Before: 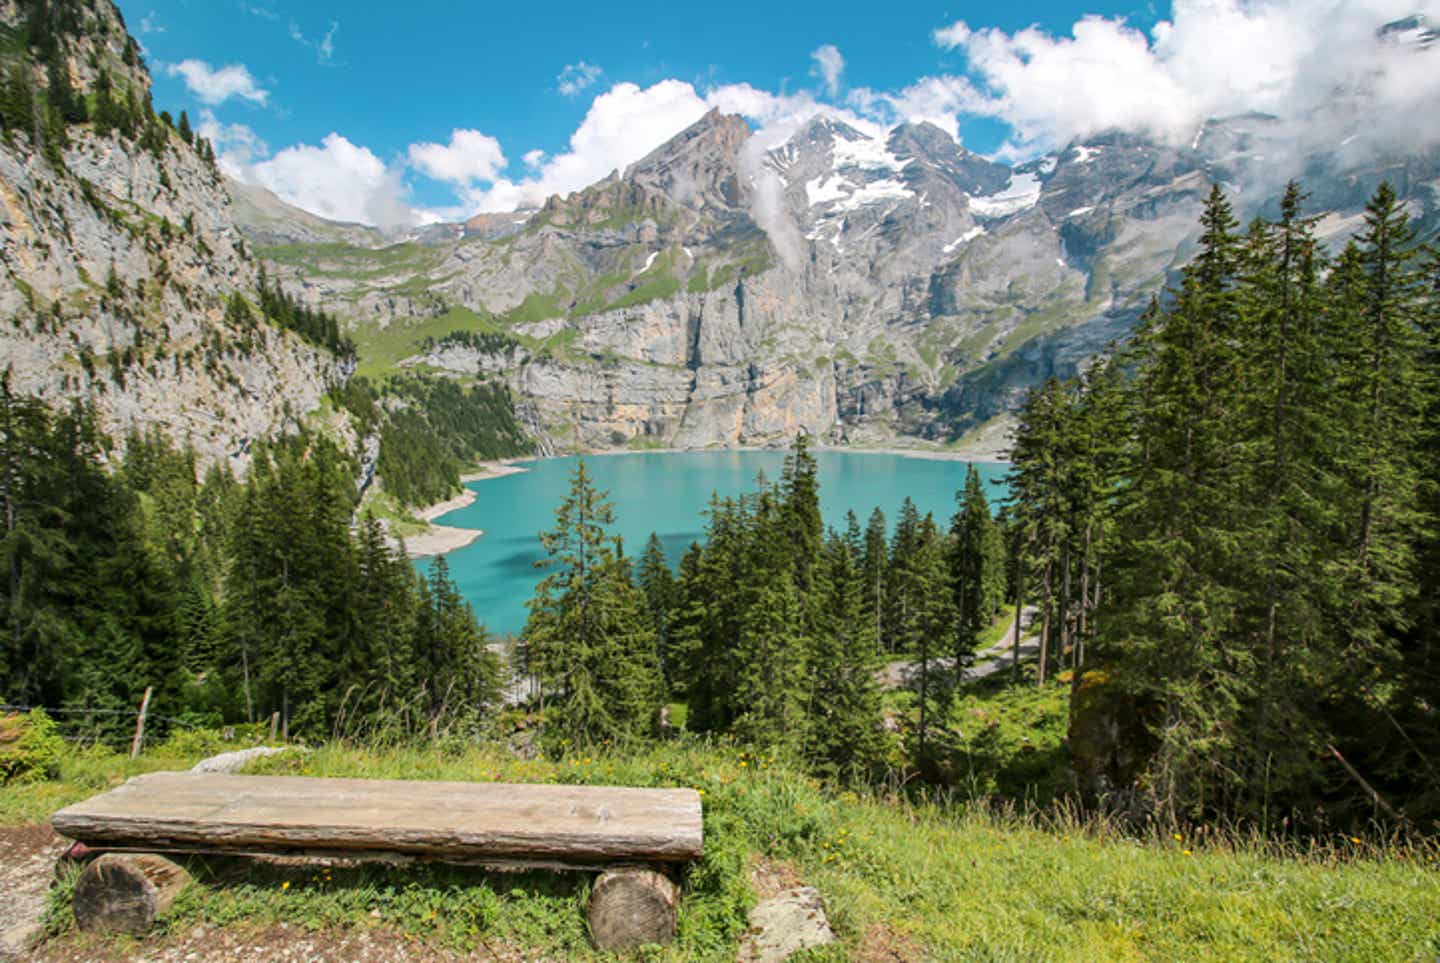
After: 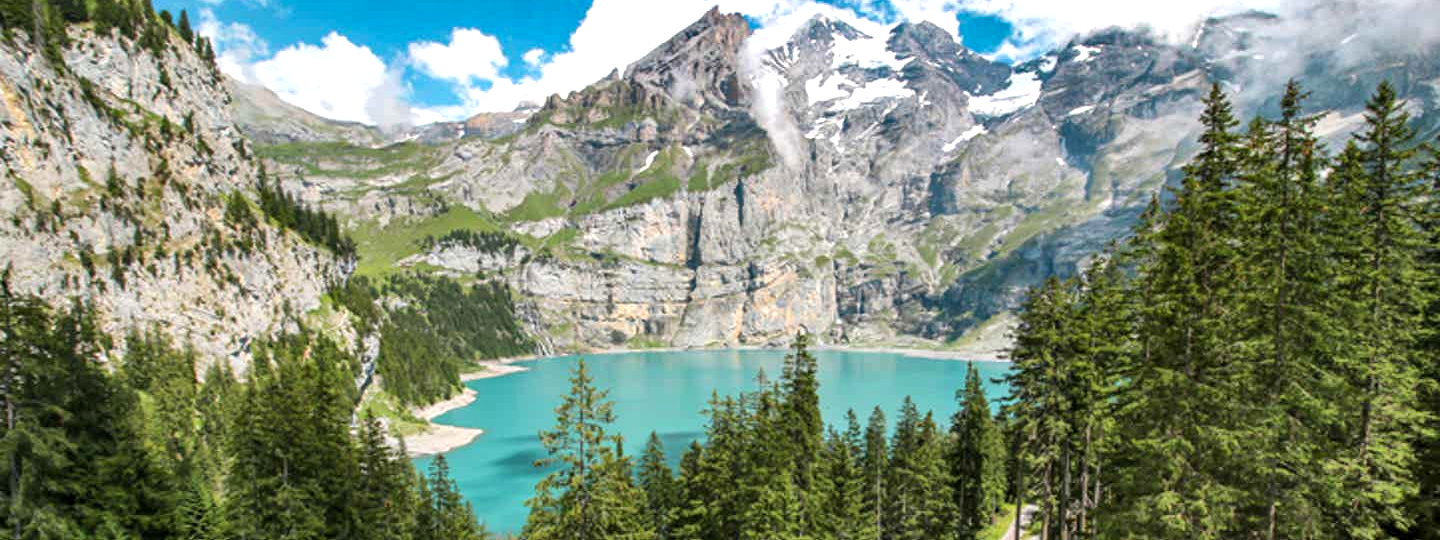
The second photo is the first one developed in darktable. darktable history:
shadows and highlights: low approximation 0.01, soften with gaussian
crop and rotate: top 10.556%, bottom 33.317%
exposure: black level correction 0.001, exposure 0.499 EV, compensate highlight preservation false
